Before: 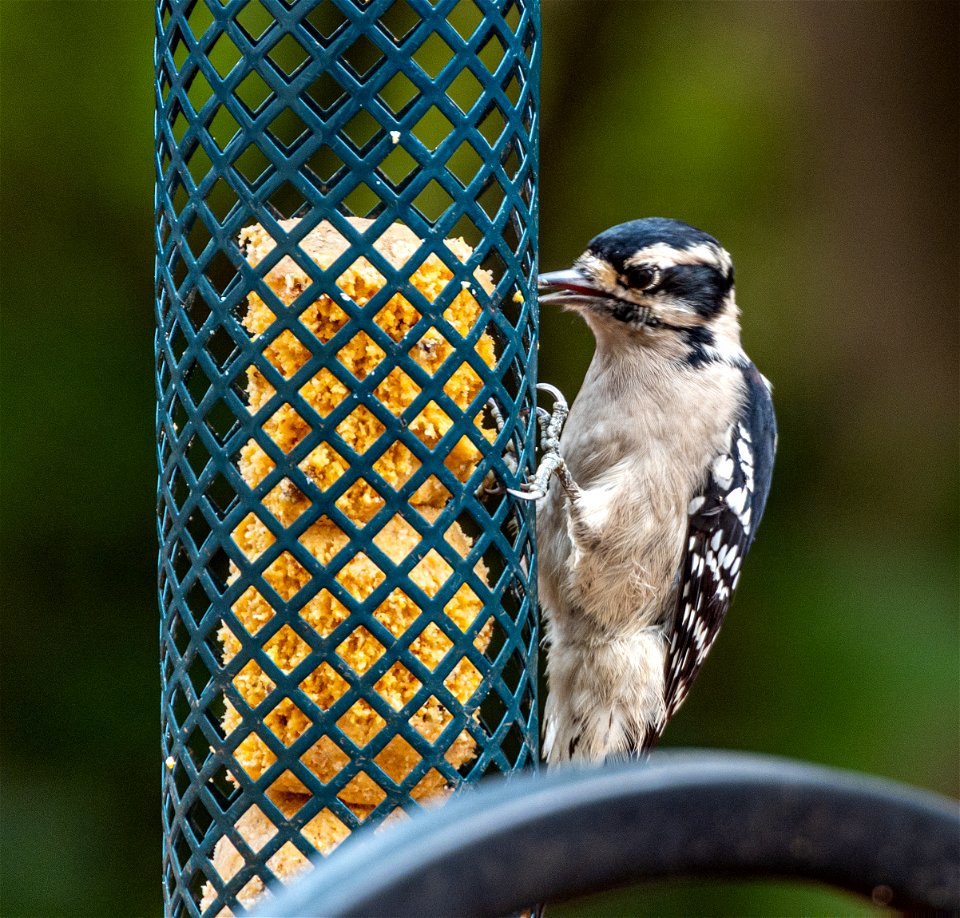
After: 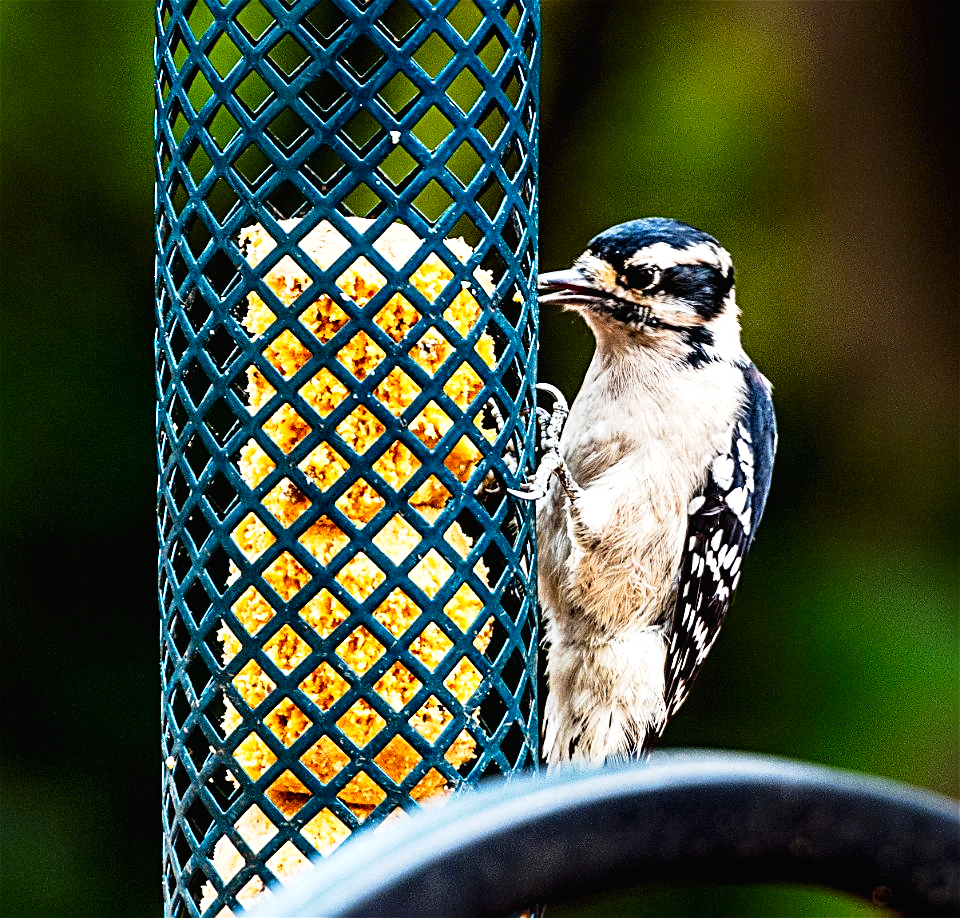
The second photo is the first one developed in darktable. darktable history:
sharpen: radius 2.596, amount 0.701
tone curve: curves: ch0 [(0.016, 0.011) (0.084, 0.026) (0.469, 0.508) (0.721, 0.862) (1, 1)], preserve colors none
tone equalizer: -8 EV -0.399 EV, -7 EV -0.38 EV, -6 EV -0.313 EV, -5 EV -0.258 EV, -3 EV 0.251 EV, -2 EV 0.334 EV, -1 EV 0.367 EV, +0 EV 0.424 EV, mask exposure compensation -0.499 EV
